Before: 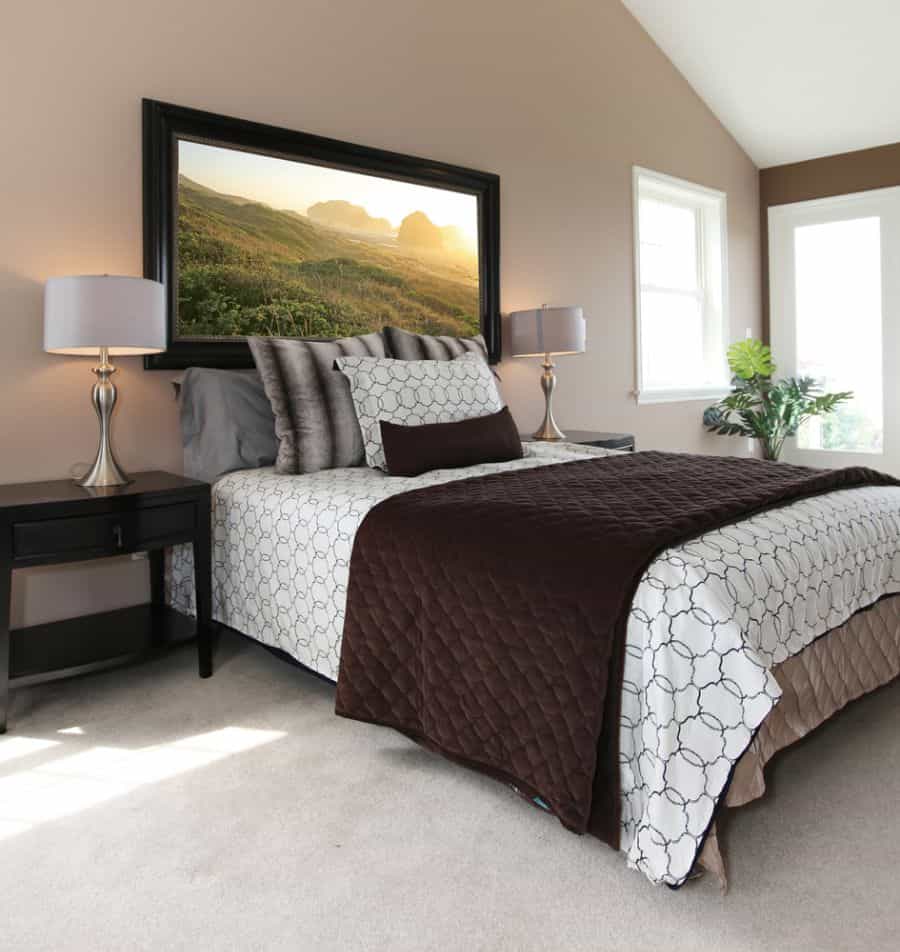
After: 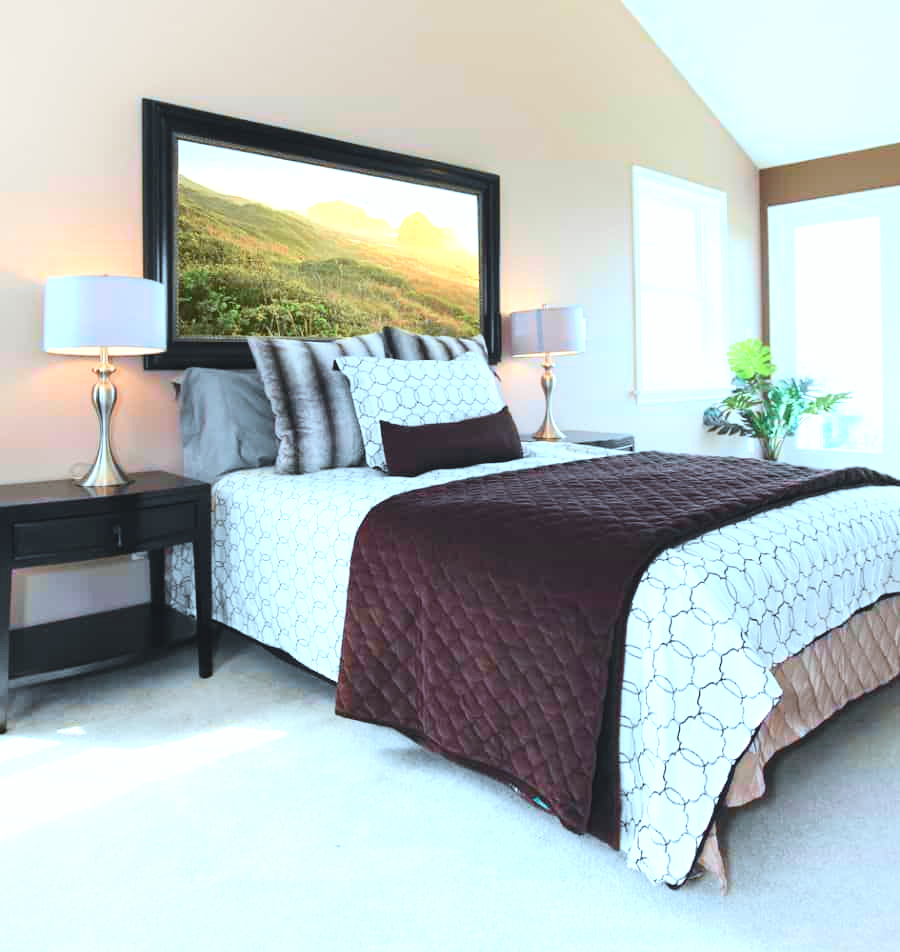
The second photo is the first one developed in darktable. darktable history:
color correction: highlights a* -10.69, highlights b* -19.19
tone curve: curves: ch0 [(0, 0) (0.071, 0.047) (0.266, 0.26) (0.491, 0.552) (0.753, 0.818) (1, 0.983)]; ch1 [(0, 0) (0.346, 0.307) (0.408, 0.369) (0.463, 0.443) (0.482, 0.493) (0.502, 0.5) (0.517, 0.518) (0.546, 0.576) (0.588, 0.643) (0.651, 0.709) (1, 1)]; ch2 [(0, 0) (0.346, 0.34) (0.434, 0.46) (0.485, 0.494) (0.5, 0.494) (0.517, 0.503) (0.535, 0.545) (0.583, 0.634) (0.625, 0.686) (1, 1)], color space Lab, independent channels, preserve colors none
exposure: black level correction -0.005, exposure 1.002 EV, compensate highlight preservation false
